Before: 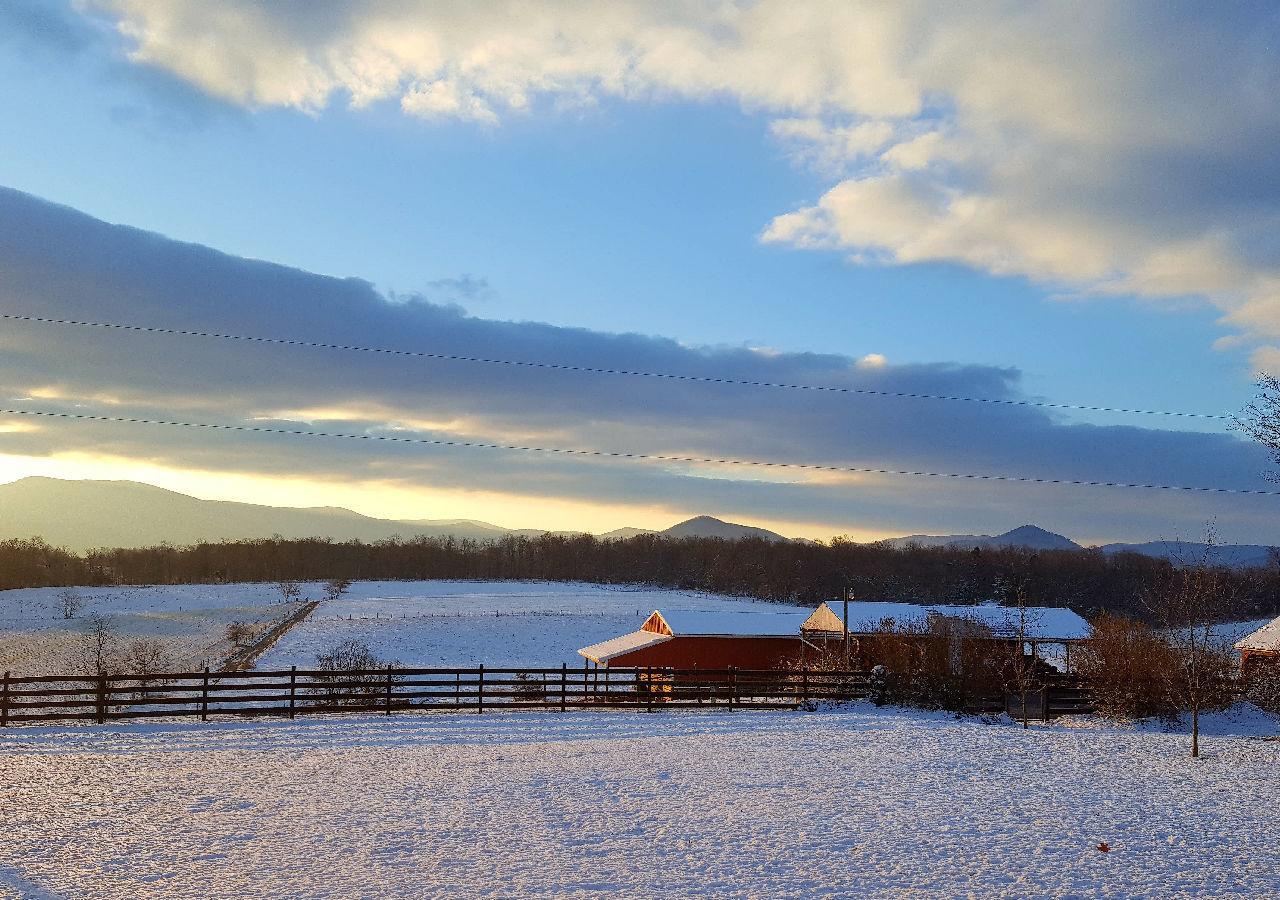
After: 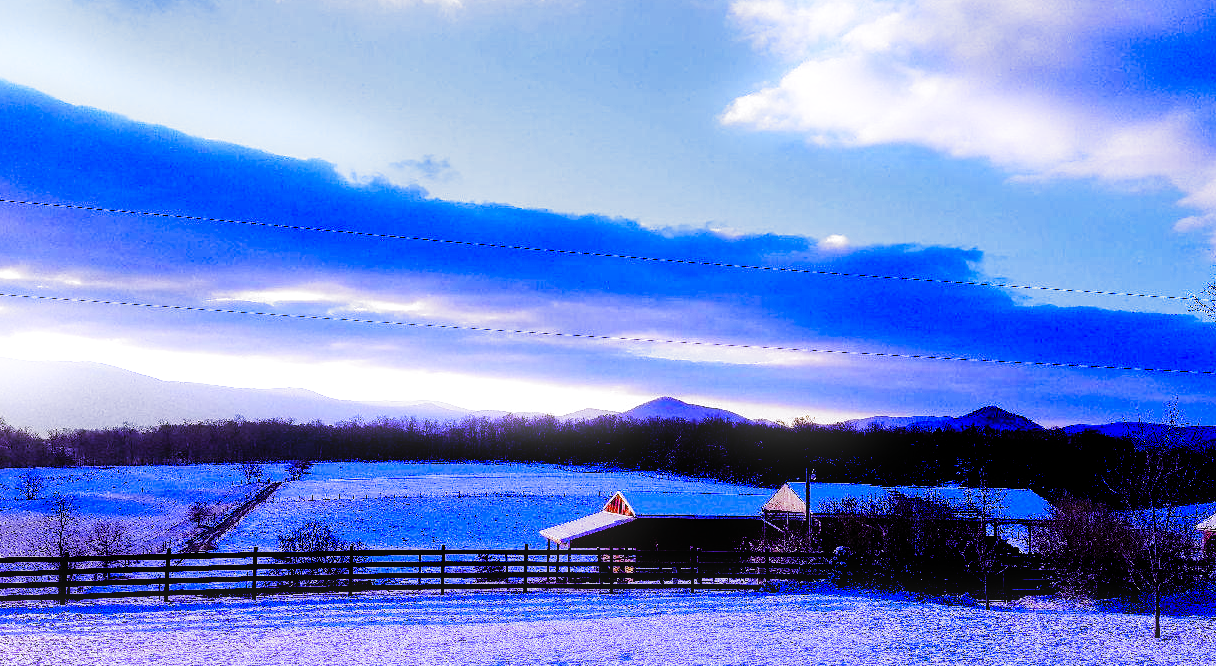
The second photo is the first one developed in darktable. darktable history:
color balance rgb: shadows lift › luminance -28.76%, shadows lift › chroma 15%, shadows lift › hue 270°, power › chroma 1%, power › hue 255°, highlights gain › luminance 7.14%, highlights gain › chroma 2%, highlights gain › hue 90°, global offset › luminance -0.29%, global offset › hue 260°, perceptual saturation grading › global saturation 20%, perceptual saturation grading › highlights -13.92%, perceptual saturation grading › shadows 50%
bloom: size 5%, threshold 95%, strength 15%
filmic rgb: black relative exposure -6.43 EV, white relative exposure 2.43 EV, threshold 3 EV, hardness 5.27, latitude 0.1%, contrast 1.425, highlights saturation mix 2%, preserve chrominance no, color science v5 (2021), contrast in shadows safe, contrast in highlights safe, enable highlight reconstruction true
contrast brightness saturation: saturation -0.05
local contrast: highlights 99%, shadows 86%, detail 160%, midtone range 0.2
vibrance: vibrance 75%
crop and rotate: left 2.991%, top 13.302%, right 1.981%, bottom 12.636%
white balance: red 0.98, blue 1.61
